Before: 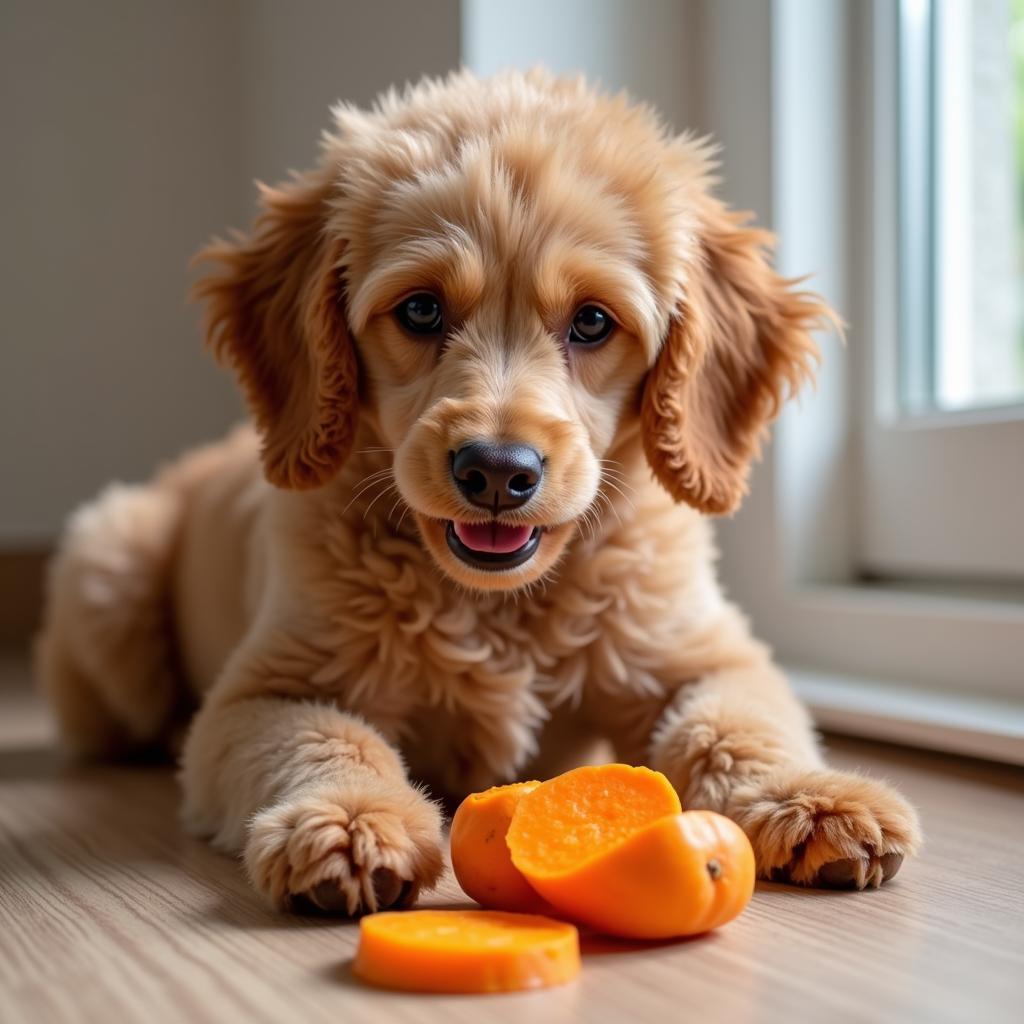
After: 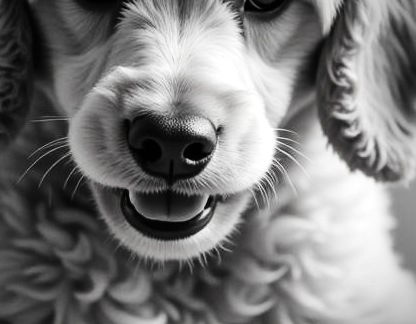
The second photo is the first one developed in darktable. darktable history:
shadows and highlights: soften with gaussian
contrast brightness saturation: saturation -0.99
crop: left 31.775%, top 32.397%, right 27.573%, bottom 35.914%
base curve: curves: ch0 [(0, 0) (0.032, 0.025) (0.121, 0.166) (0.206, 0.329) (0.605, 0.79) (1, 1)], preserve colors none
tone equalizer: -8 EV -0.427 EV, -7 EV -0.396 EV, -6 EV -0.359 EV, -5 EV -0.183 EV, -3 EV 0.243 EV, -2 EV 0.34 EV, -1 EV 0.372 EV, +0 EV 0.434 EV, edges refinement/feathering 500, mask exposure compensation -1.57 EV, preserve details no
vignetting: fall-off radius 45.85%, unbound false
